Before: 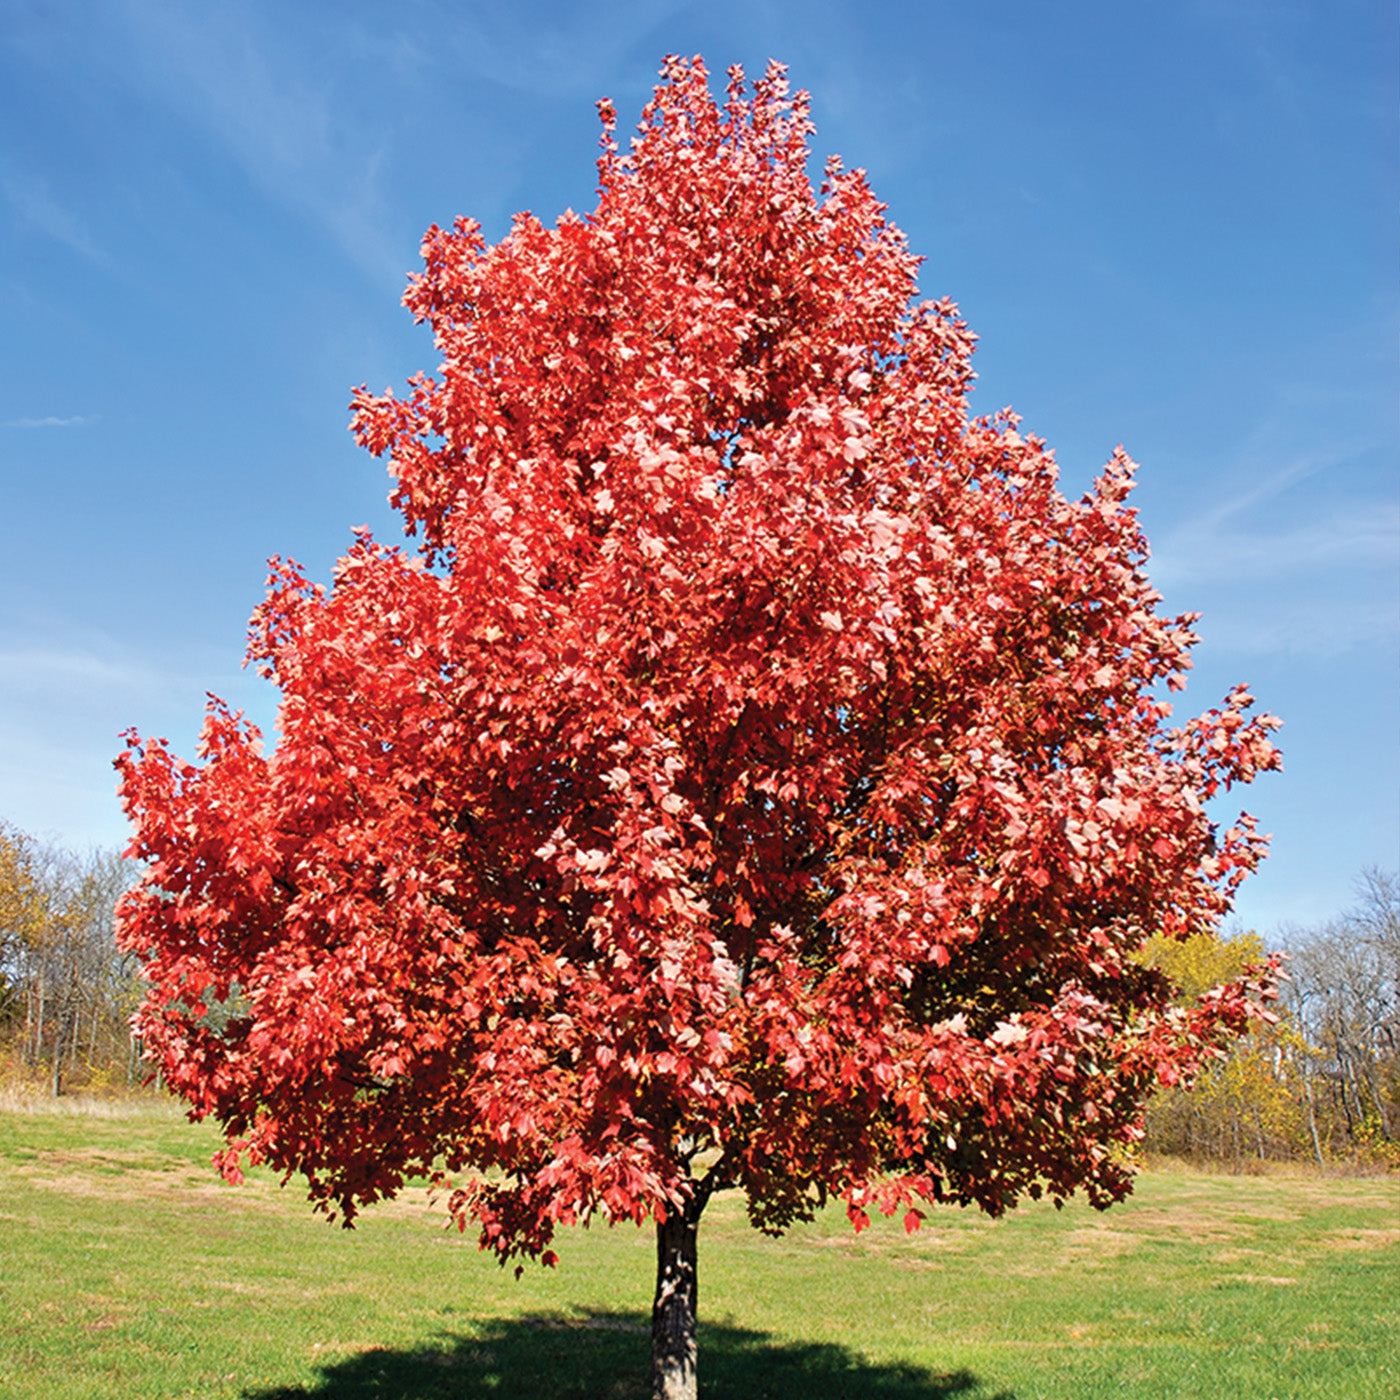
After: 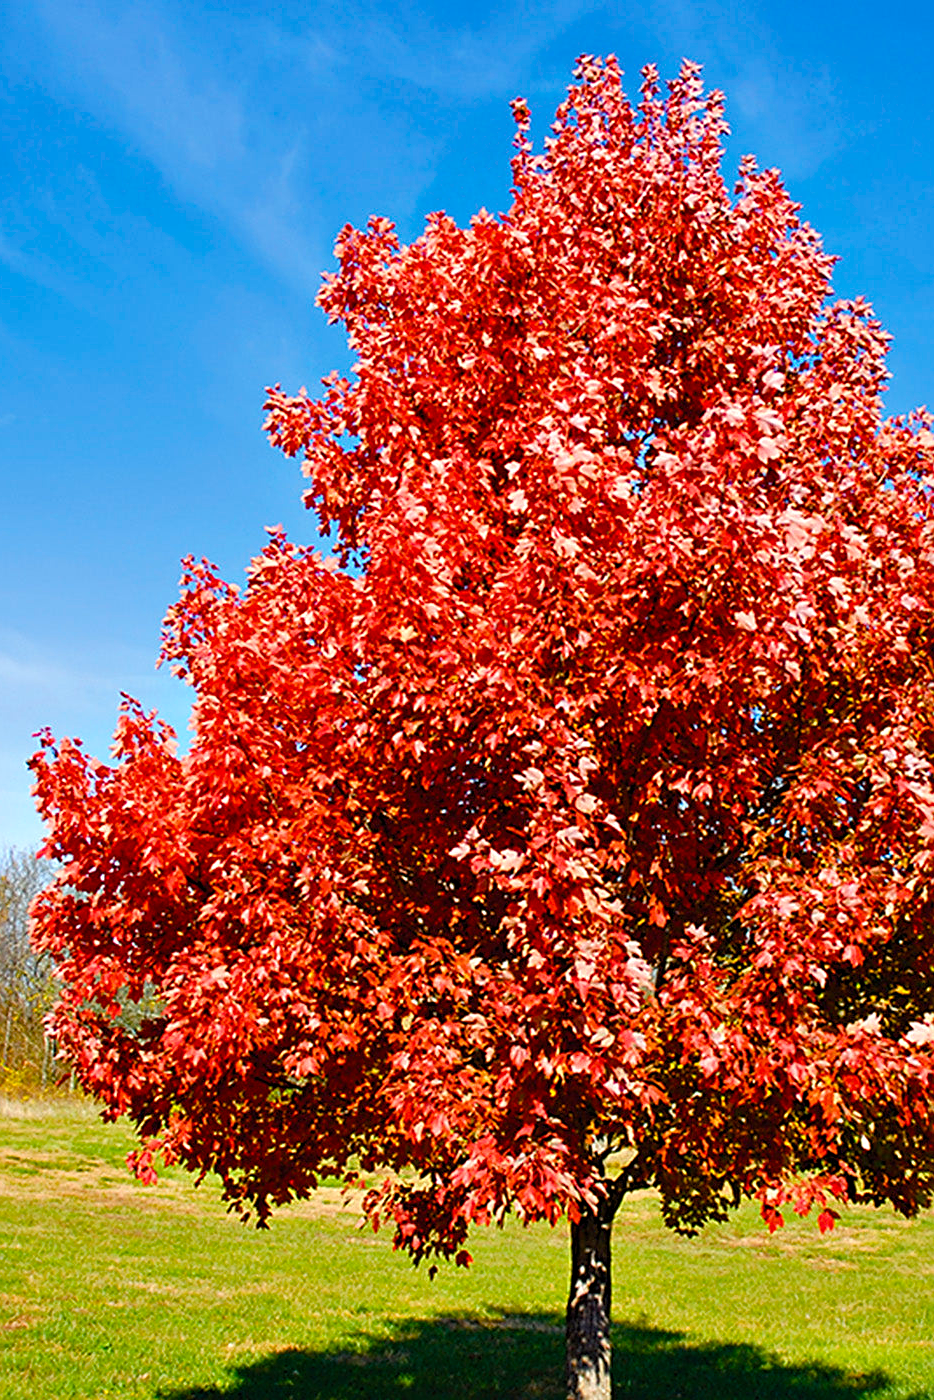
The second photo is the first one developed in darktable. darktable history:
sharpen: on, module defaults
crop and rotate: left 6.168%, right 27.066%
color balance rgb: perceptual saturation grading › global saturation 20%, perceptual saturation grading › highlights -24.802%, perceptual saturation grading › shadows 24.382%, global vibrance 50.599%
